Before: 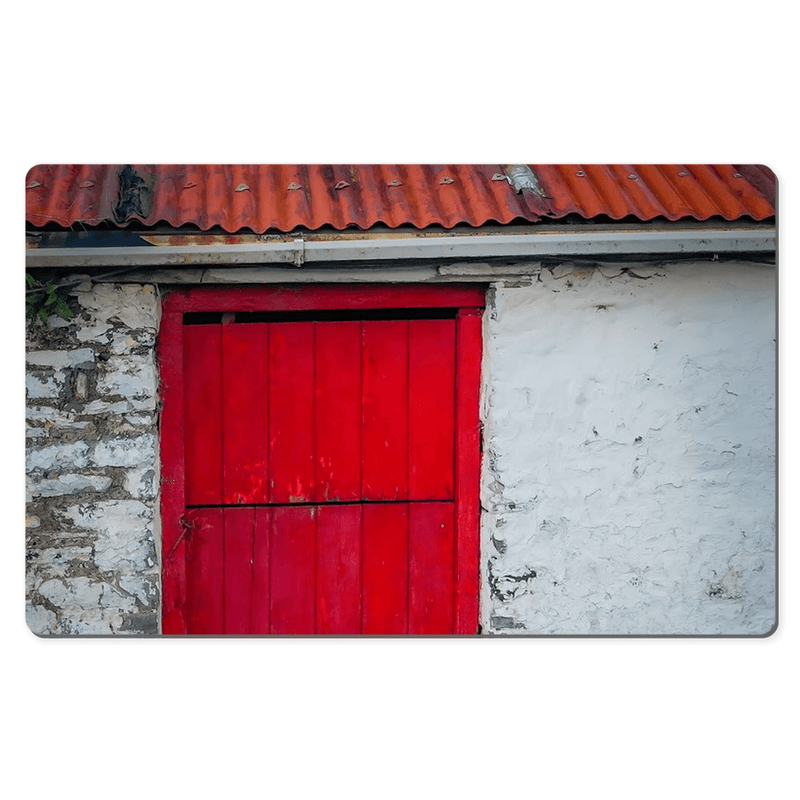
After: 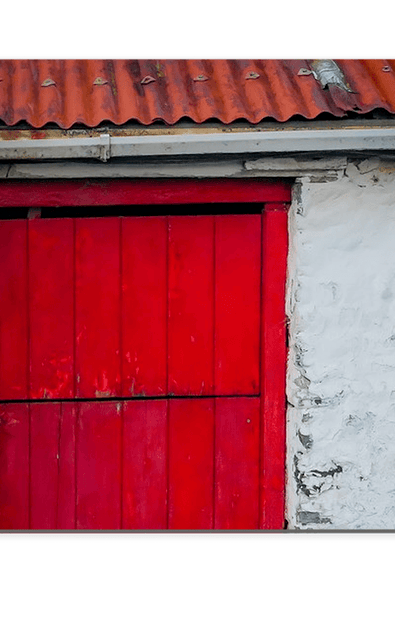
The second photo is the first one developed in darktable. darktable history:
crop and rotate: angle 0.02°, left 24.353%, top 13.219%, right 26.156%, bottom 8.224%
exposure: black level correction 0.002, compensate highlight preservation false
